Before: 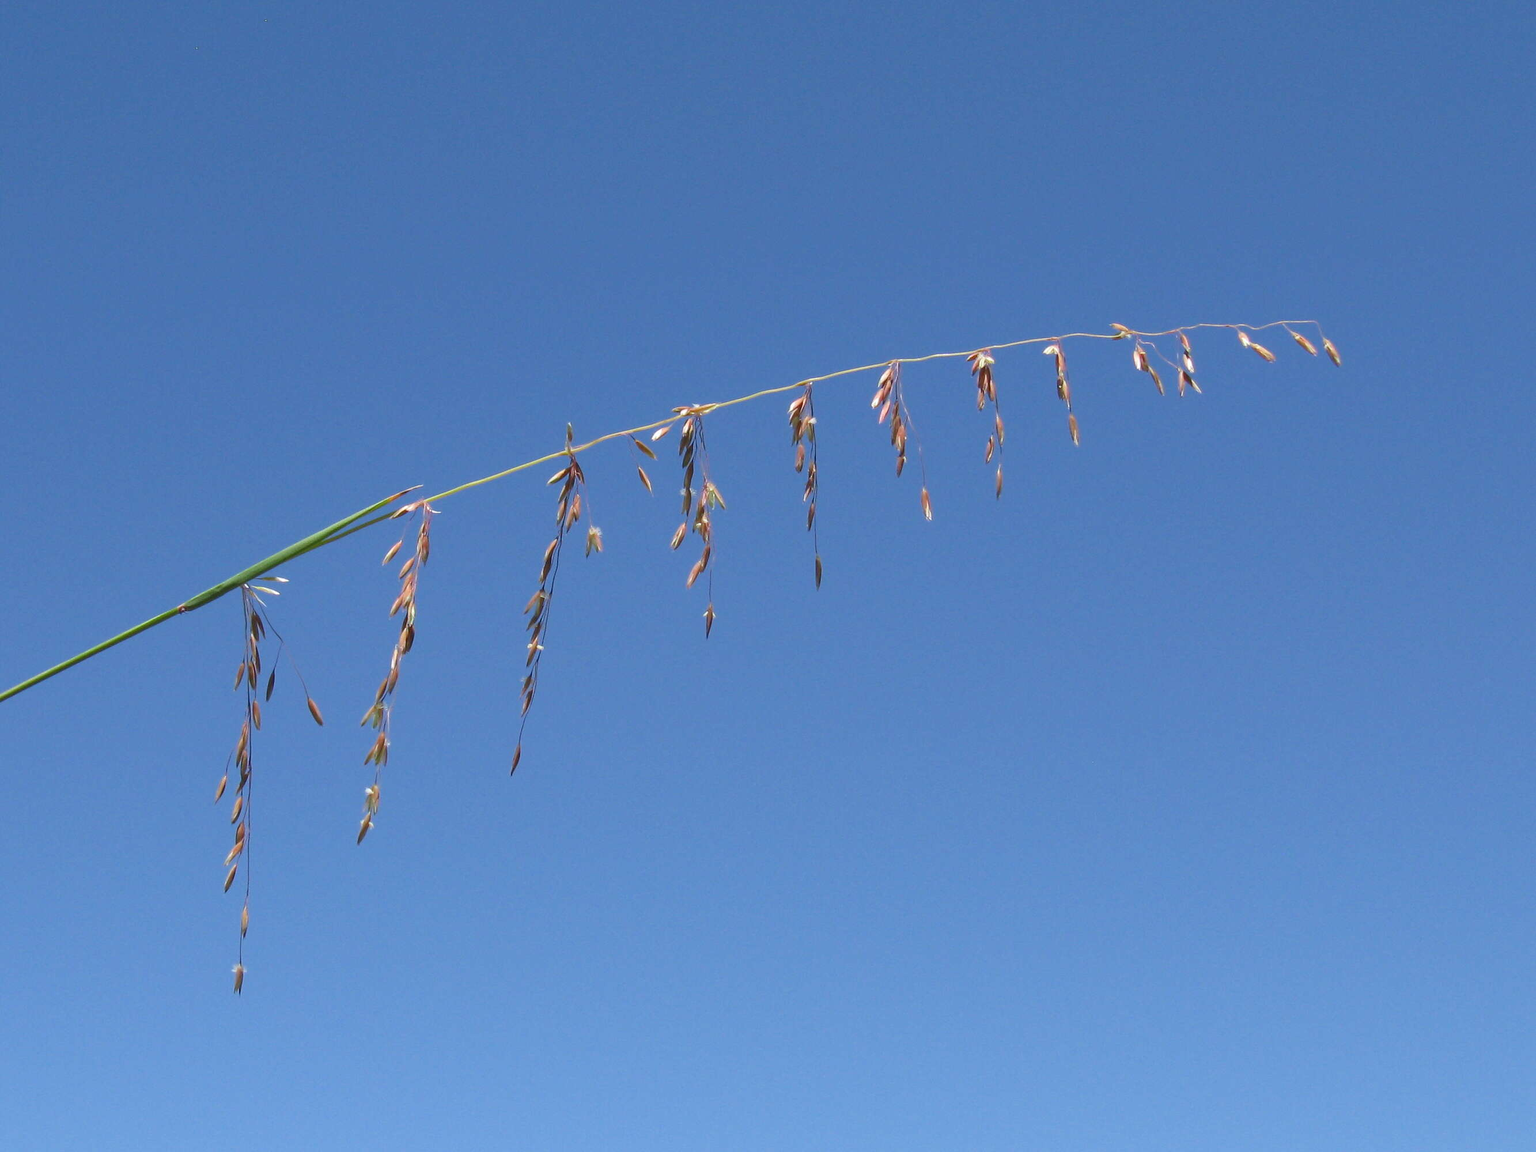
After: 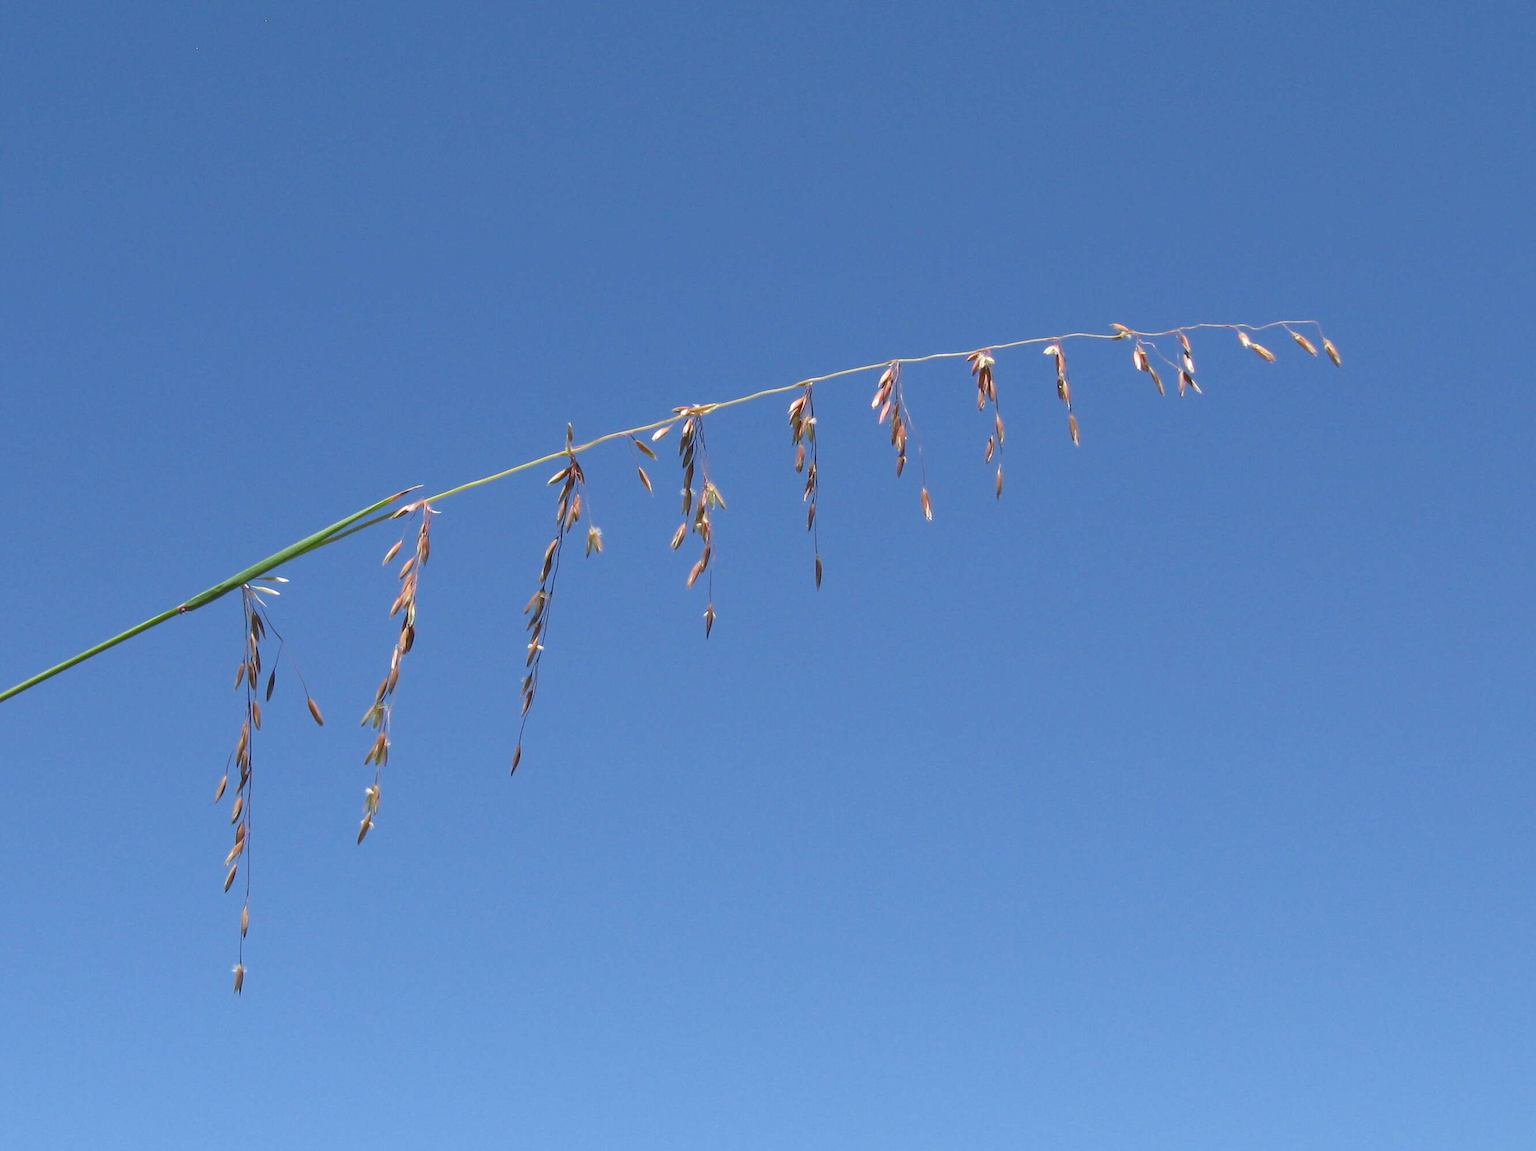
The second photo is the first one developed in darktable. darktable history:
shadows and highlights: shadows -11.16, white point adjustment 1.45, highlights 10.03
